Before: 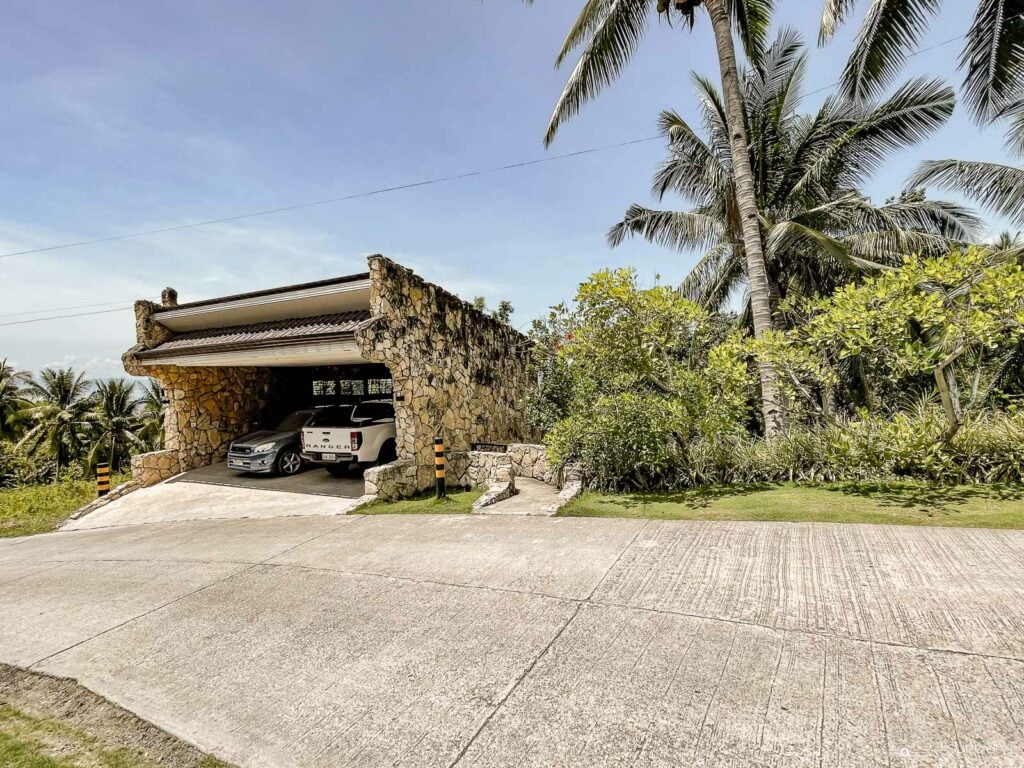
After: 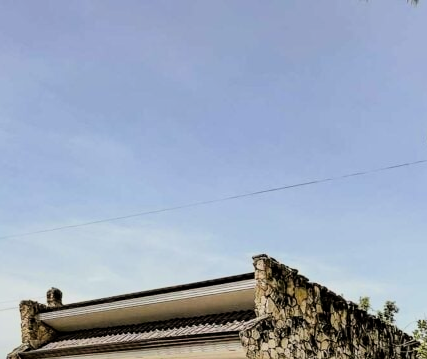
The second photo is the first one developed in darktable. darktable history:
filmic rgb: black relative exposure -16 EV, white relative exposure 5.31 EV, threshold 2.97 EV, hardness 5.93, contrast 1.243, color science v6 (2022), enable highlight reconstruction true
crop and rotate: left 11.31%, top 0.118%, right 46.949%, bottom 53.029%
